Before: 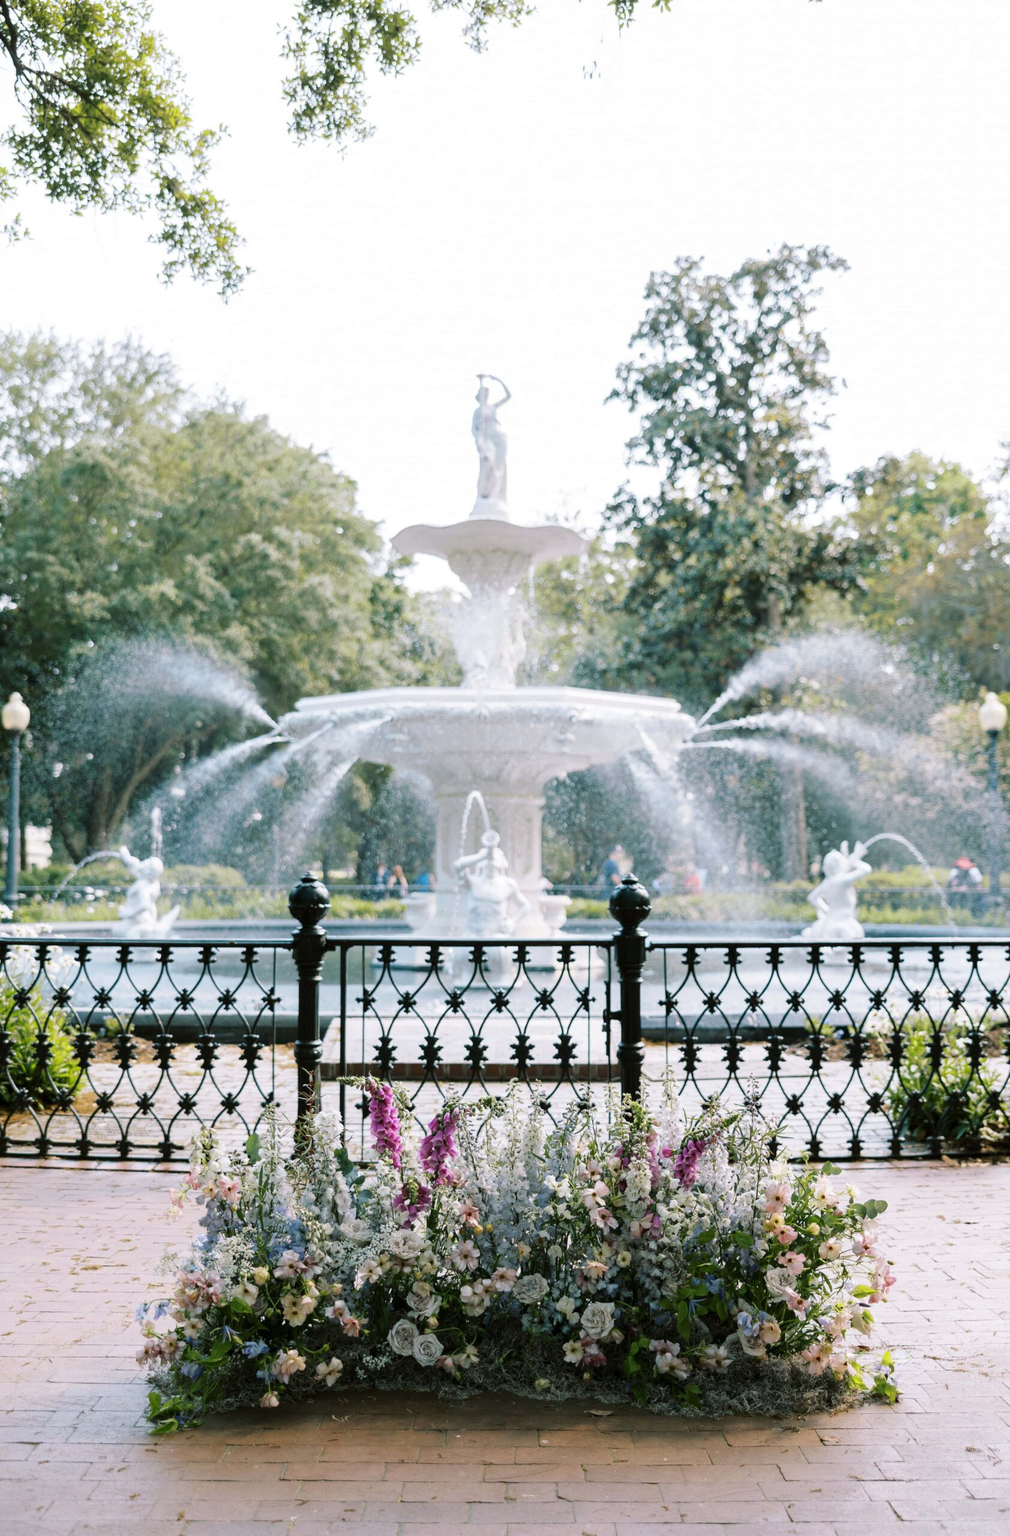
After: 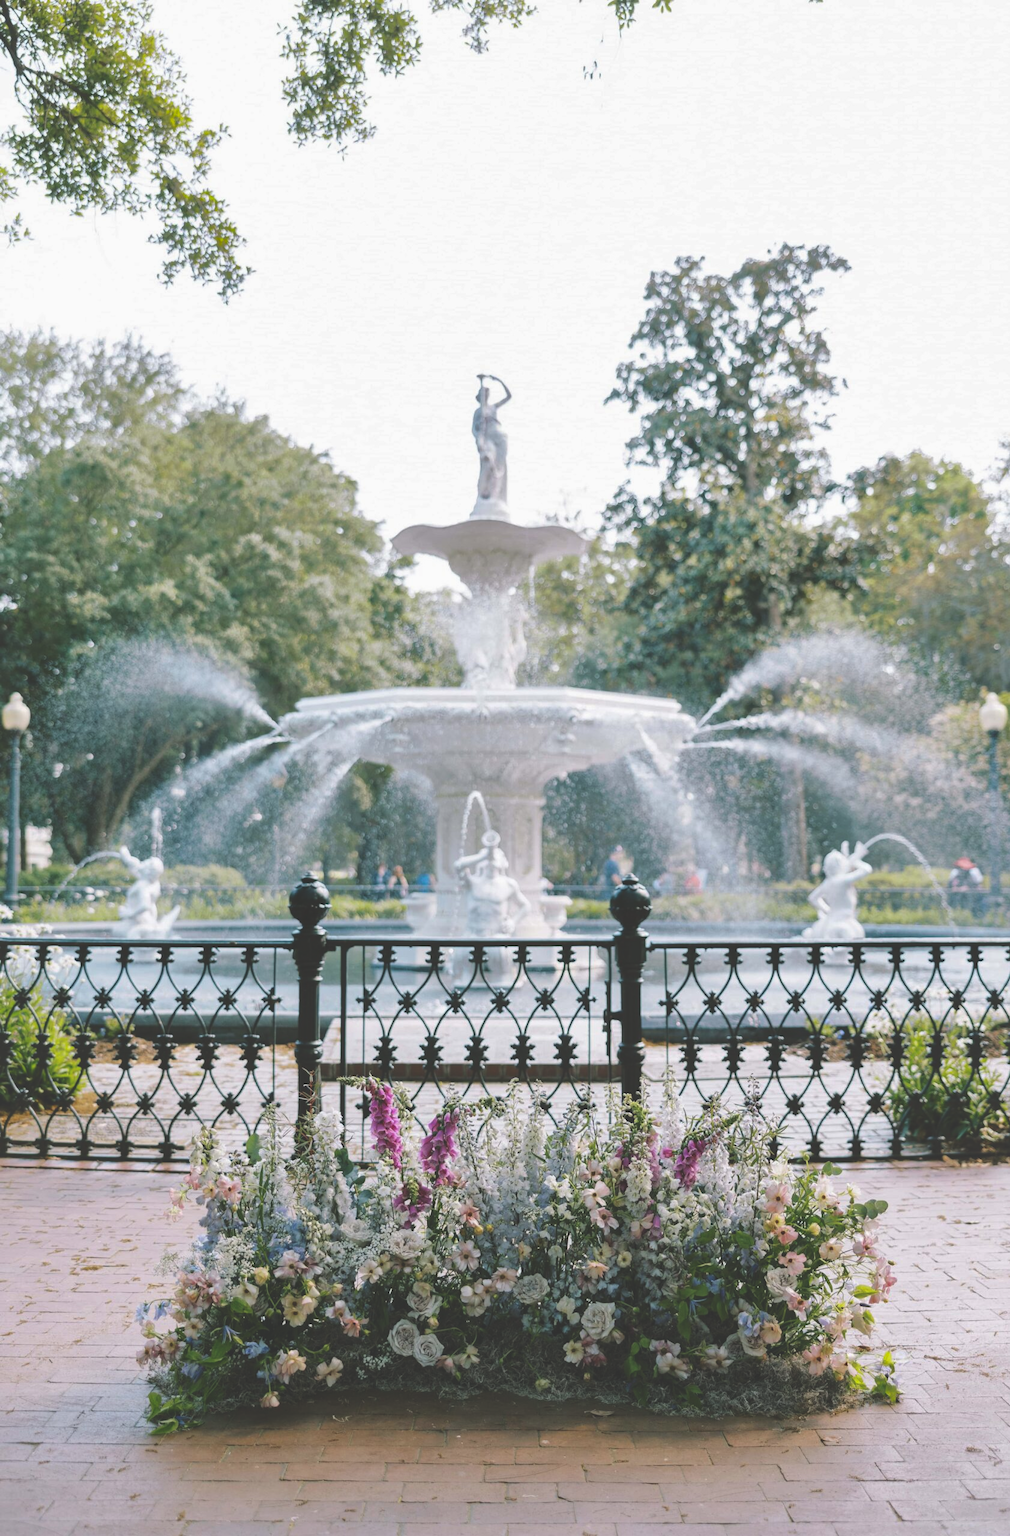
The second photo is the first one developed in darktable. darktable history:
shadows and highlights: on, module defaults
rgb levels: preserve colors max RGB
exposure: black level correction -0.023, exposure -0.039 EV, compensate highlight preservation false
